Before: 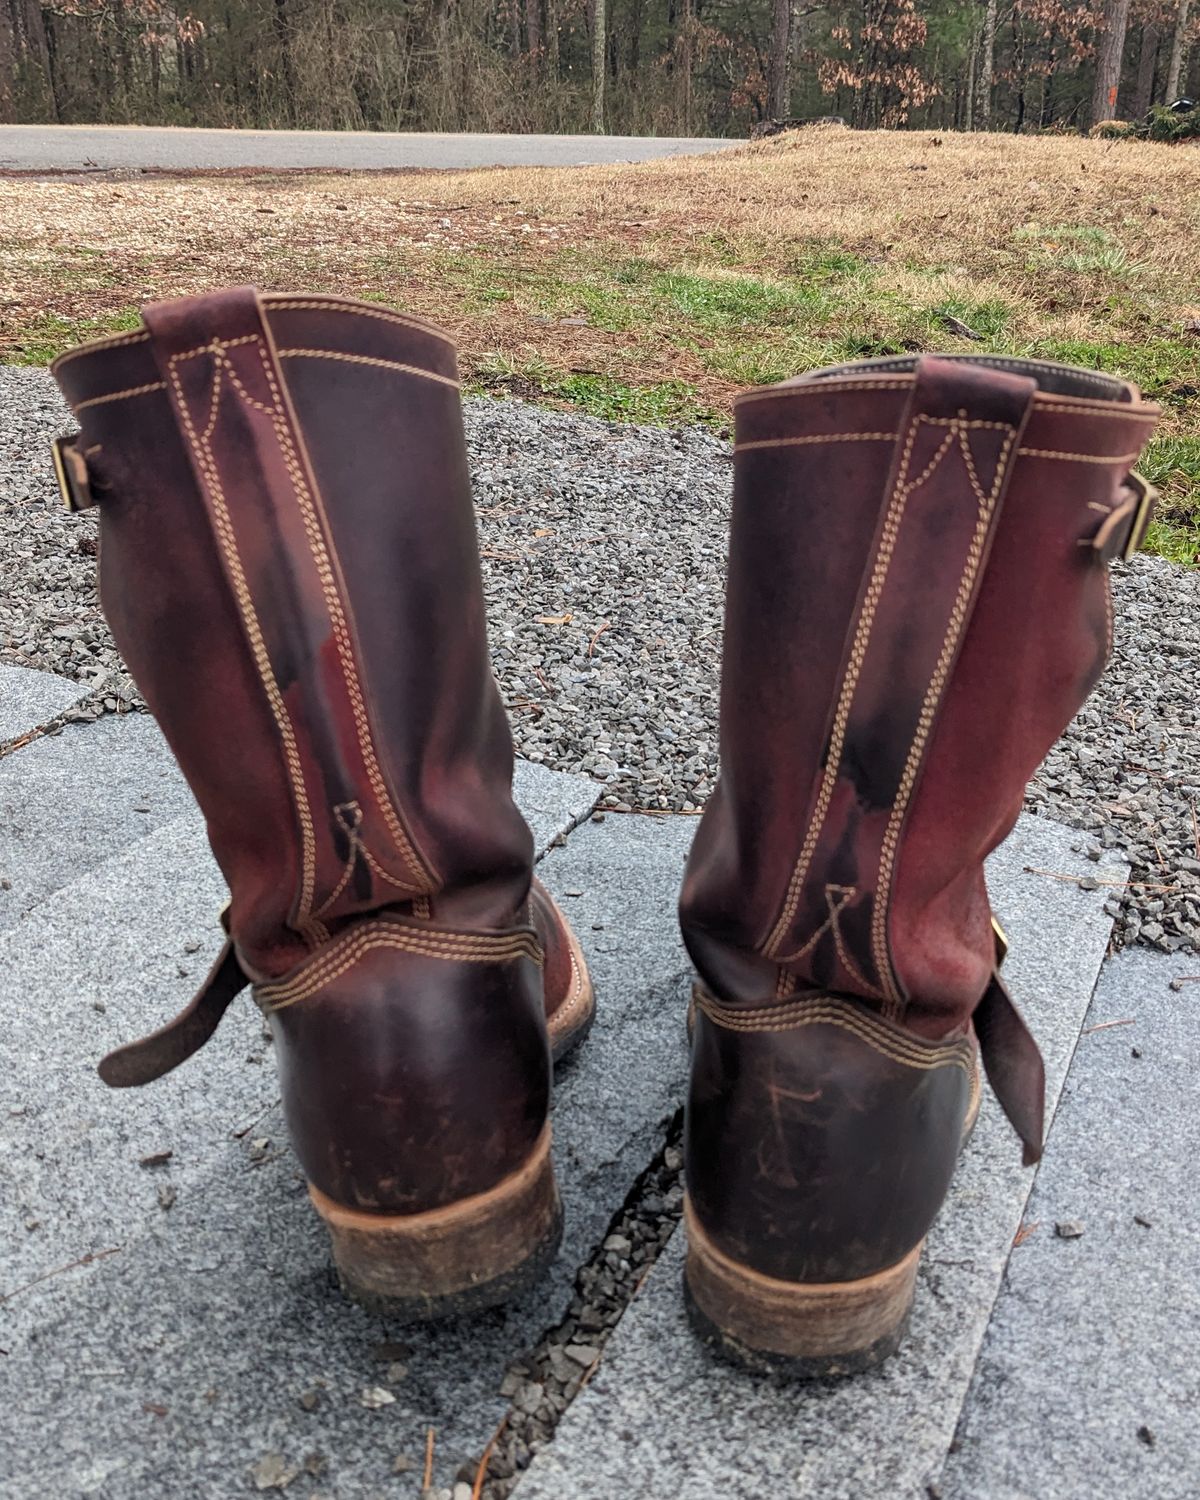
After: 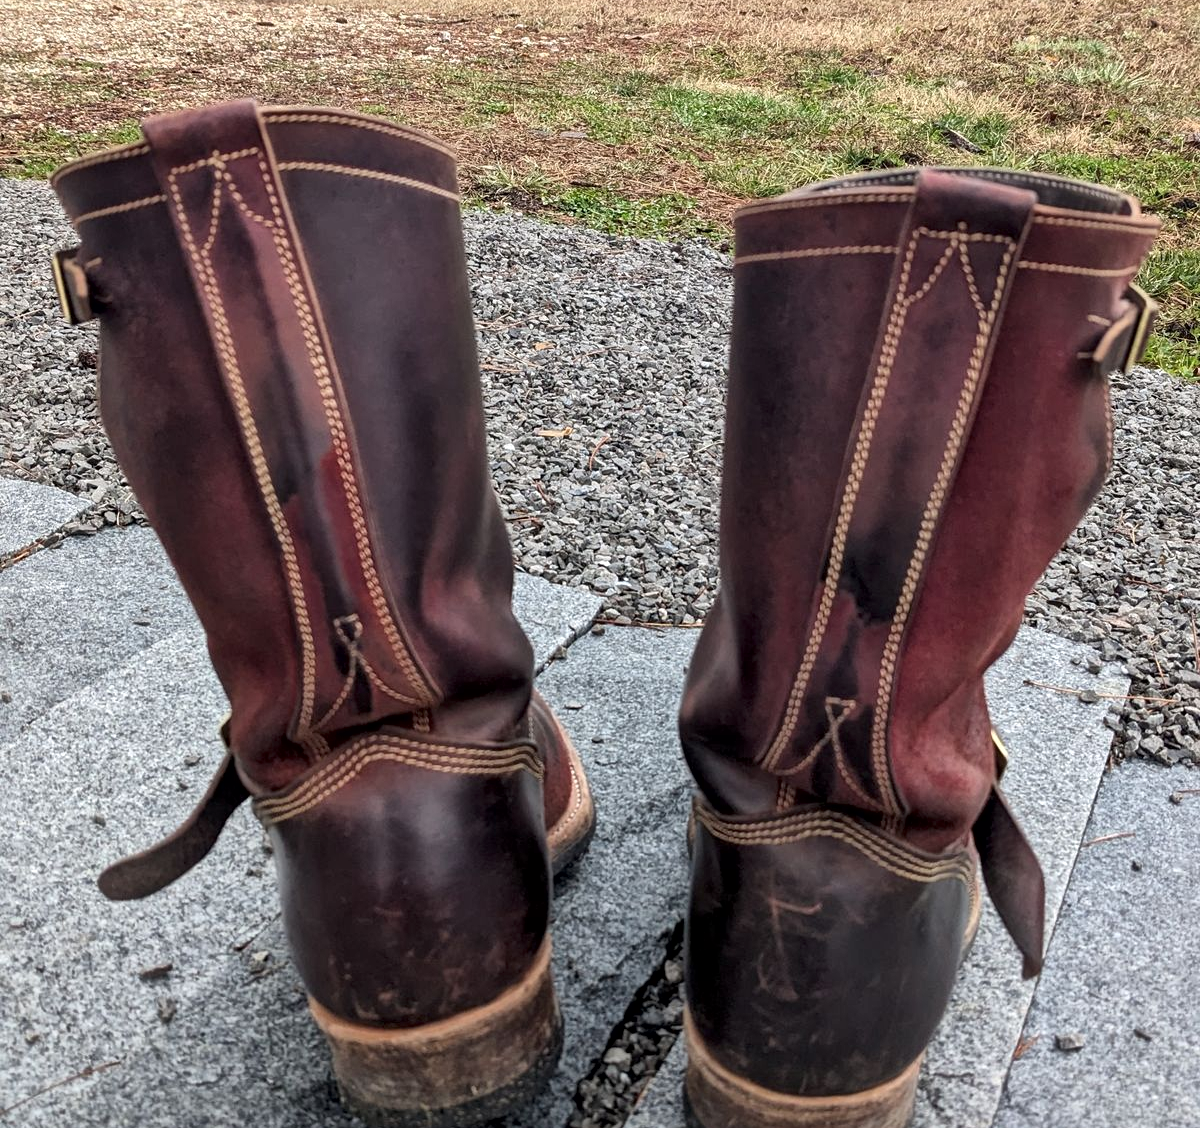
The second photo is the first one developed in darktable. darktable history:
local contrast: mode bilateral grid, contrast 19, coarseness 21, detail 150%, midtone range 0.2
crop and rotate: top 12.504%, bottom 12.256%
